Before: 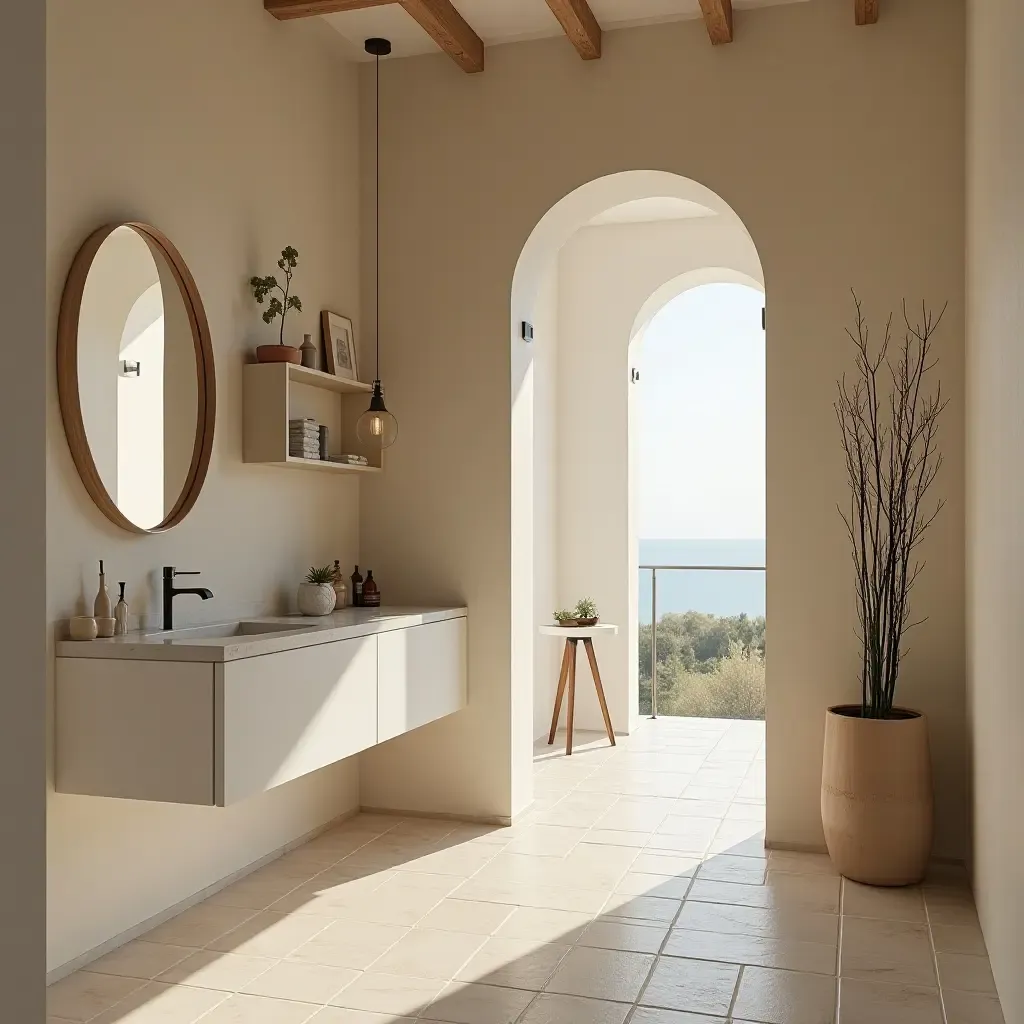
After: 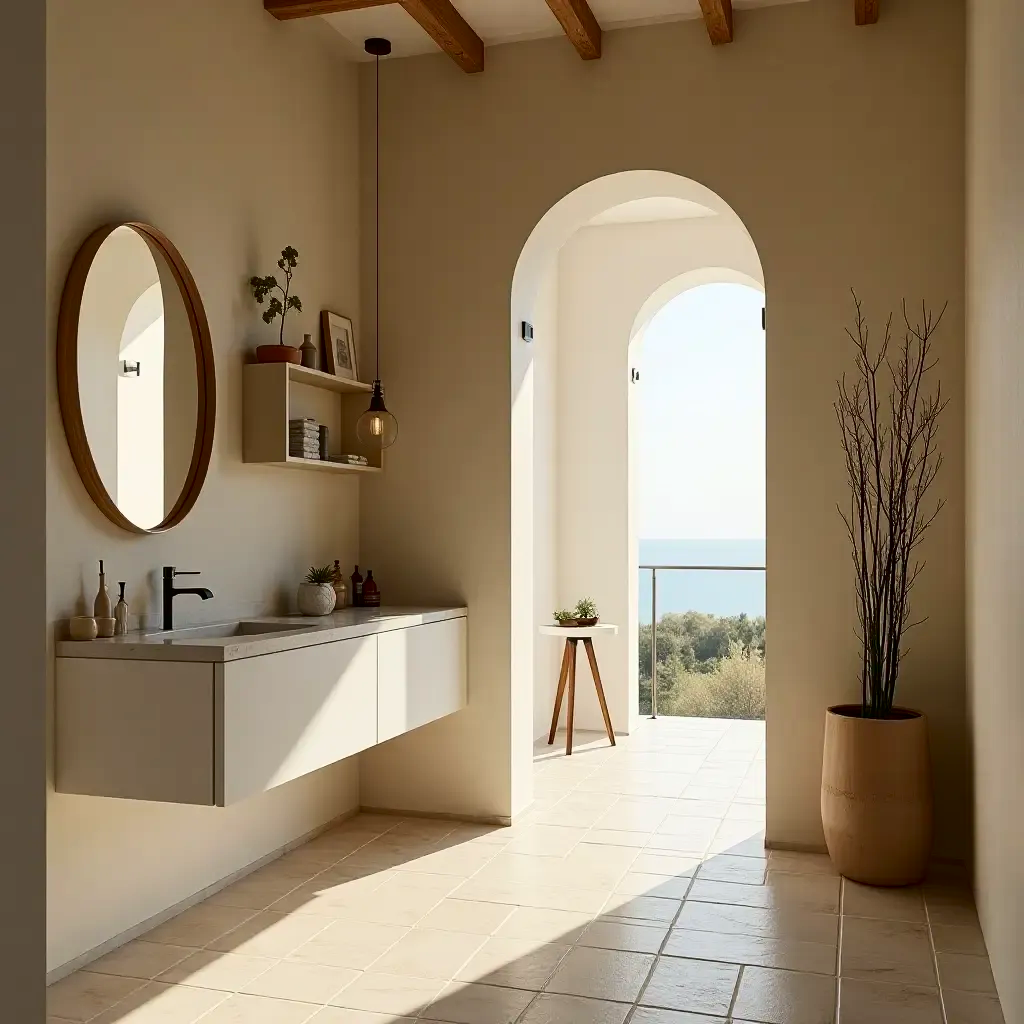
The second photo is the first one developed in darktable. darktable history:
contrast brightness saturation: contrast 0.187, brightness -0.111, saturation 0.21
